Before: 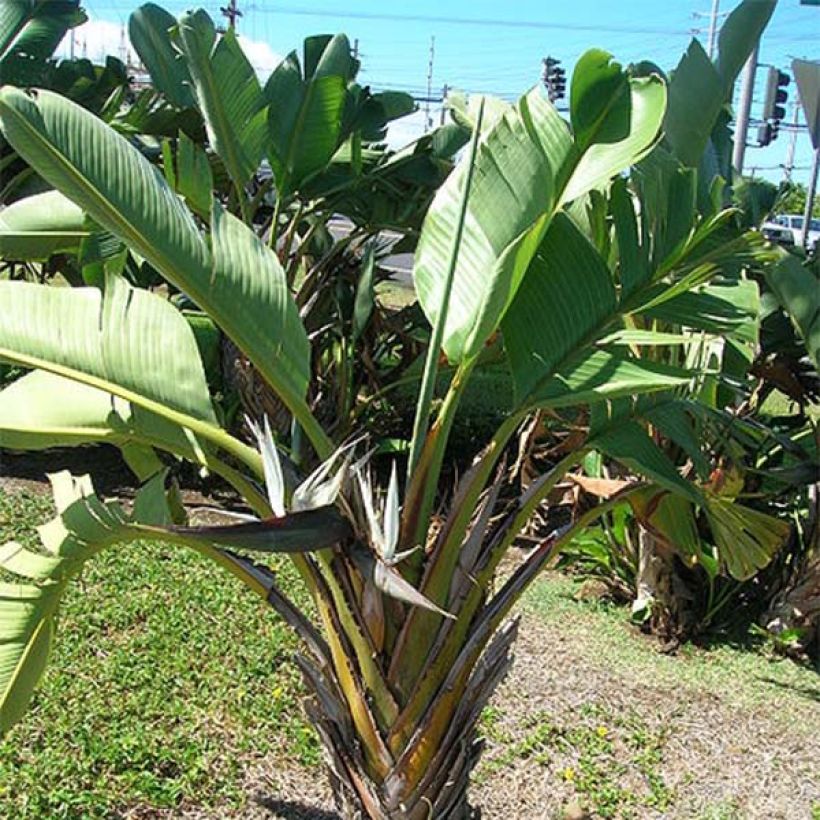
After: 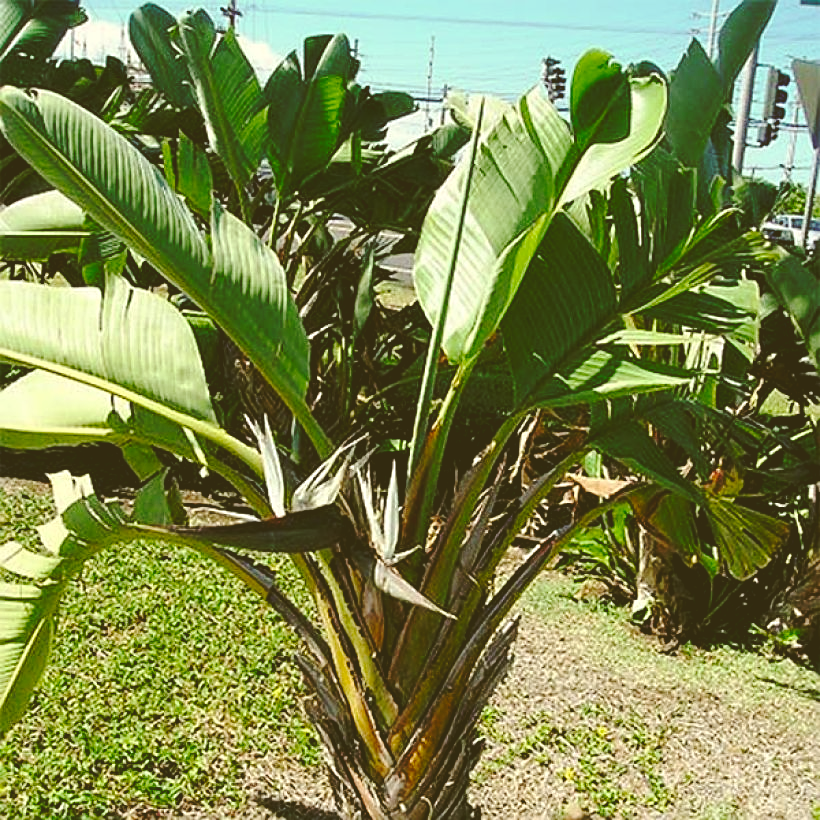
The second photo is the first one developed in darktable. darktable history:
base curve: curves: ch0 [(0, 0.024) (0.055, 0.065) (0.121, 0.166) (0.236, 0.319) (0.693, 0.726) (1, 1)], preserve colors none
exposure: black level correction 0.011, compensate highlight preservation false
sharpen: on, module defaults
color correction: highlights a* -1.58, highlights b* 10.04, shadows a* 0.861, shadows b* 19.9
